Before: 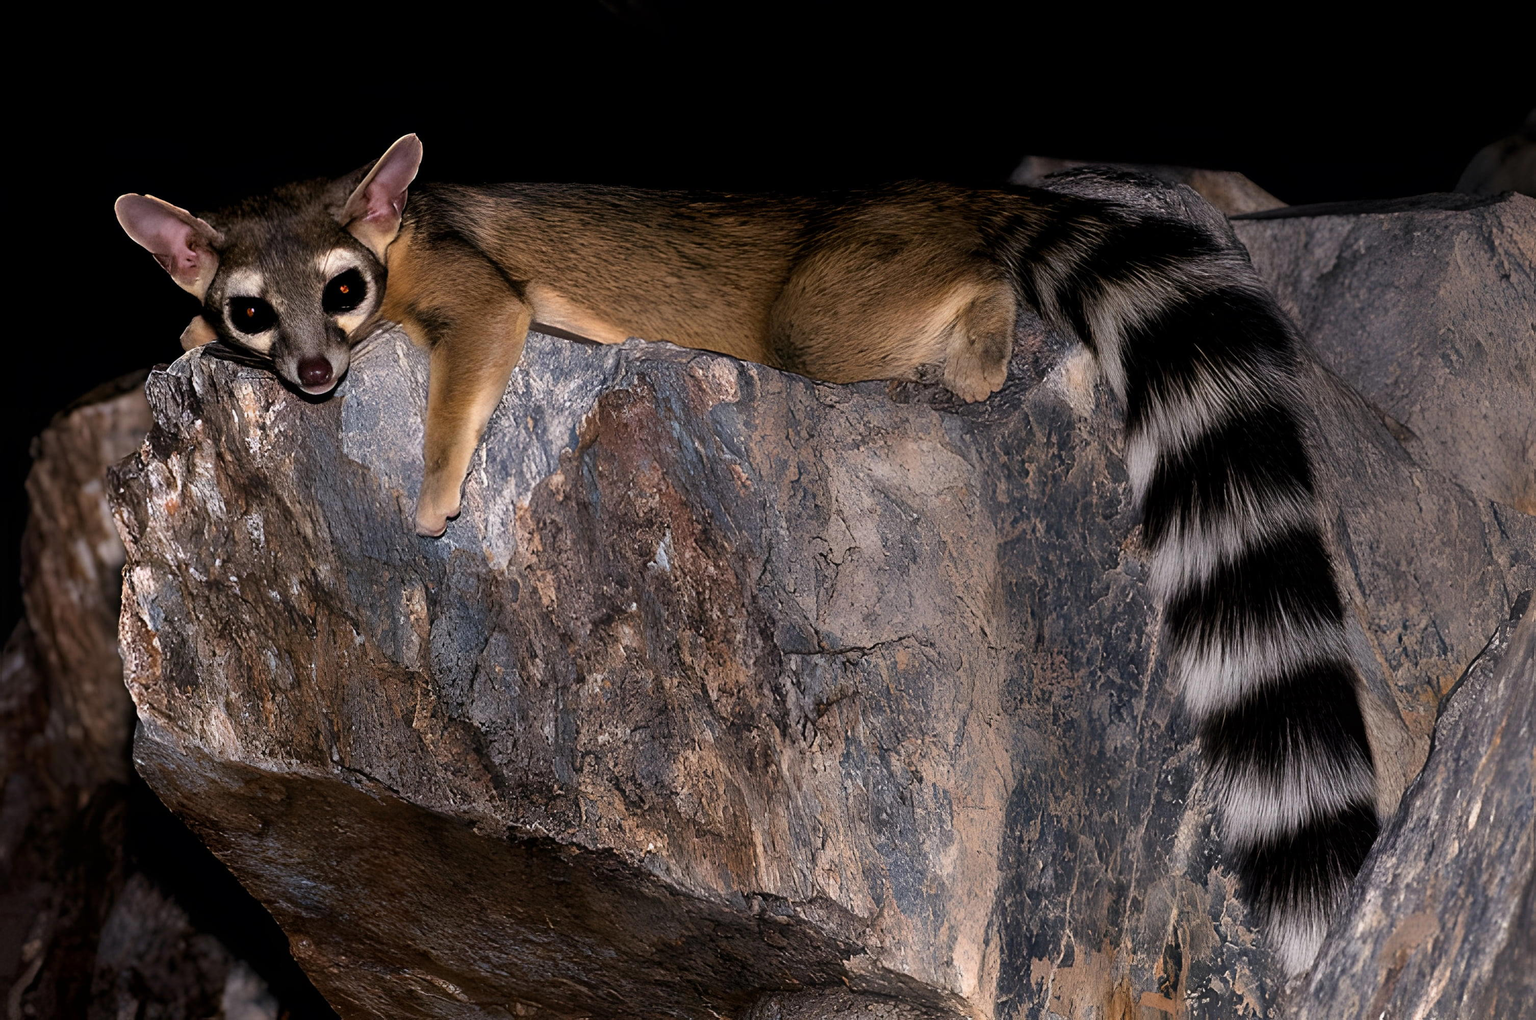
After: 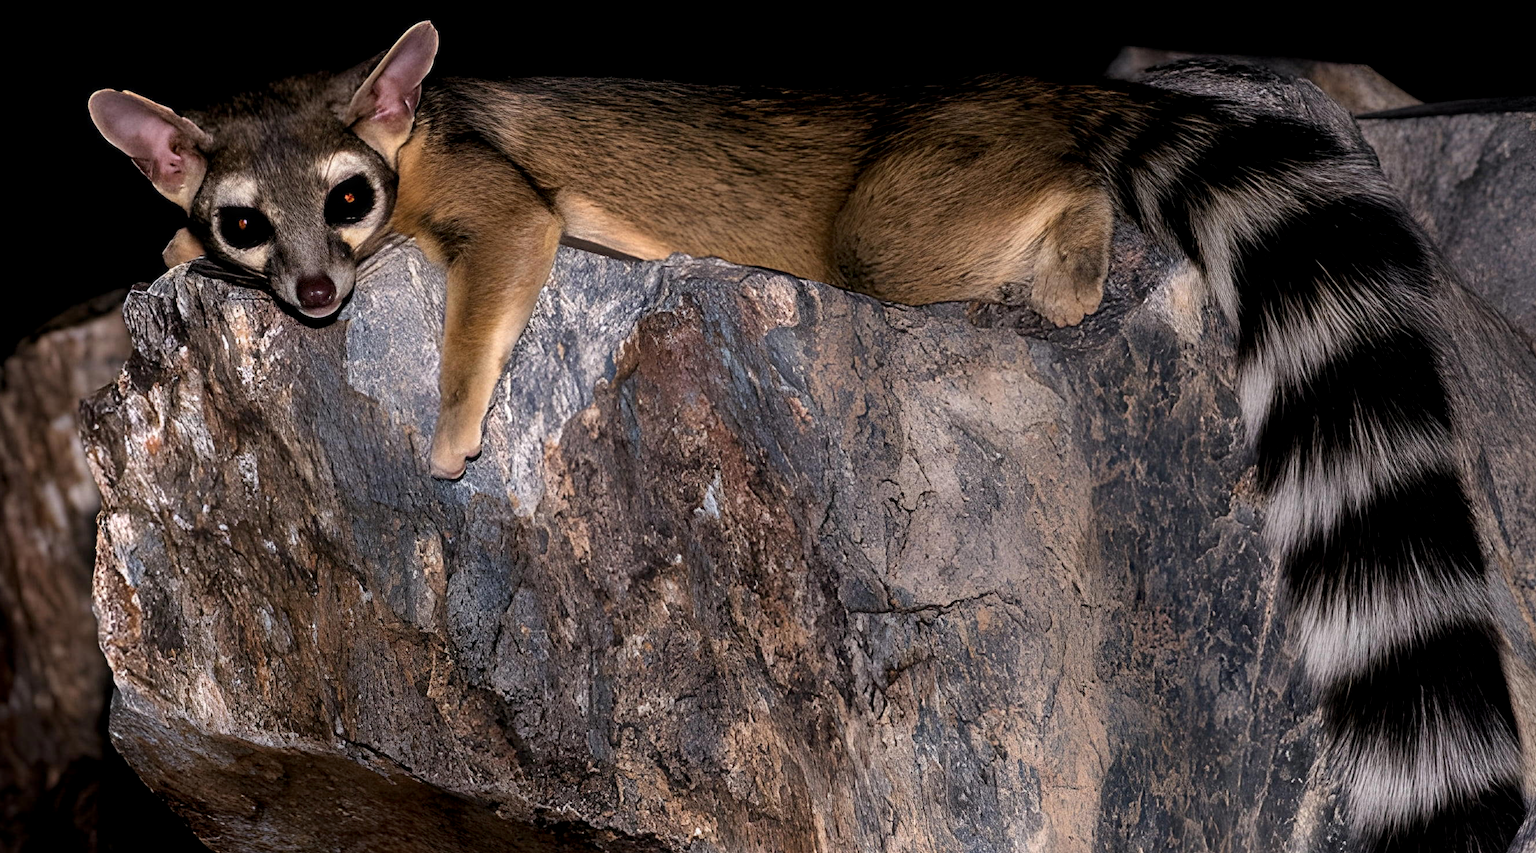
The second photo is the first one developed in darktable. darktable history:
crop and rotate: left 2.425%, top 11.305%, right 9.6%, bottom 15.08%
local contrast: on, module defaults
